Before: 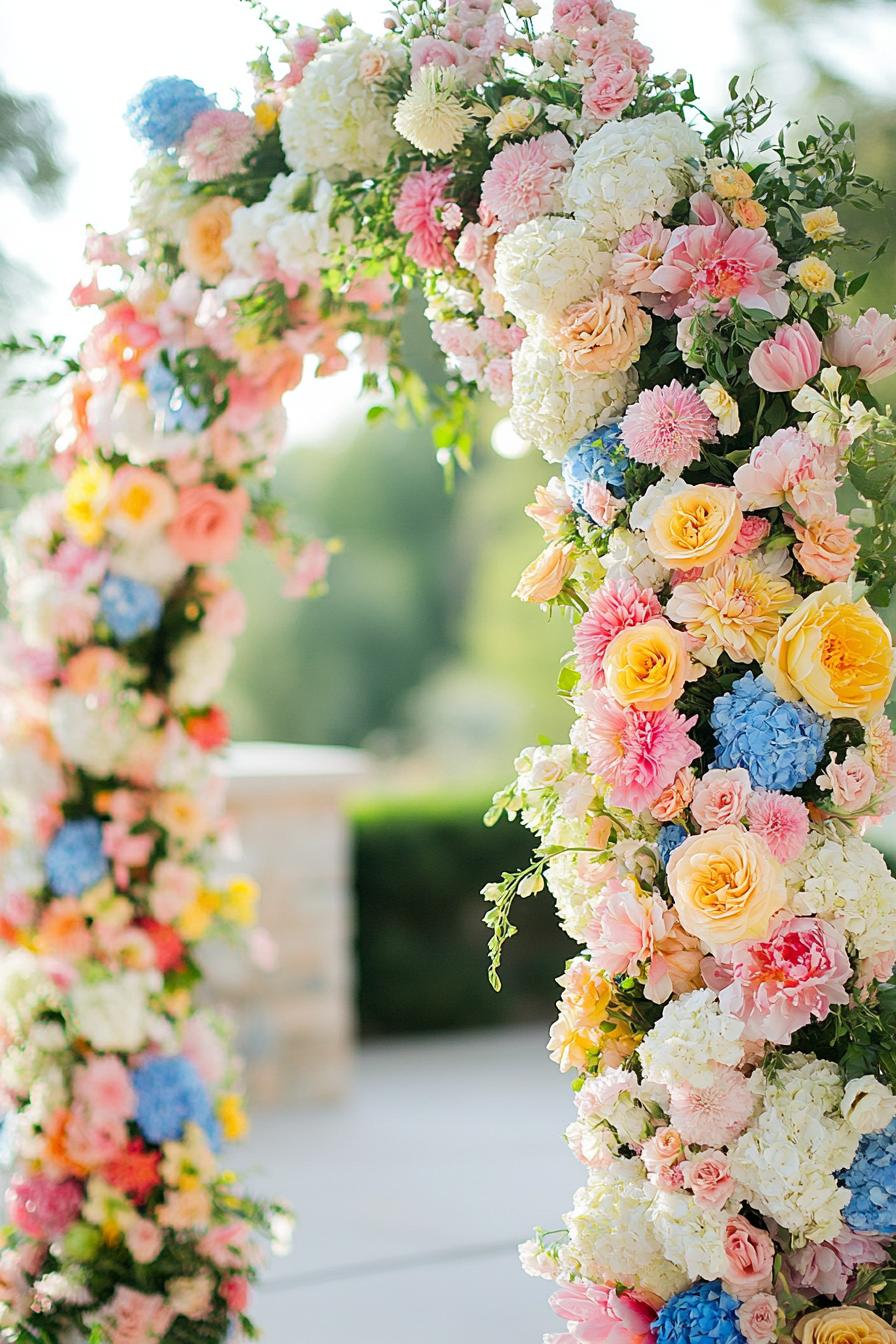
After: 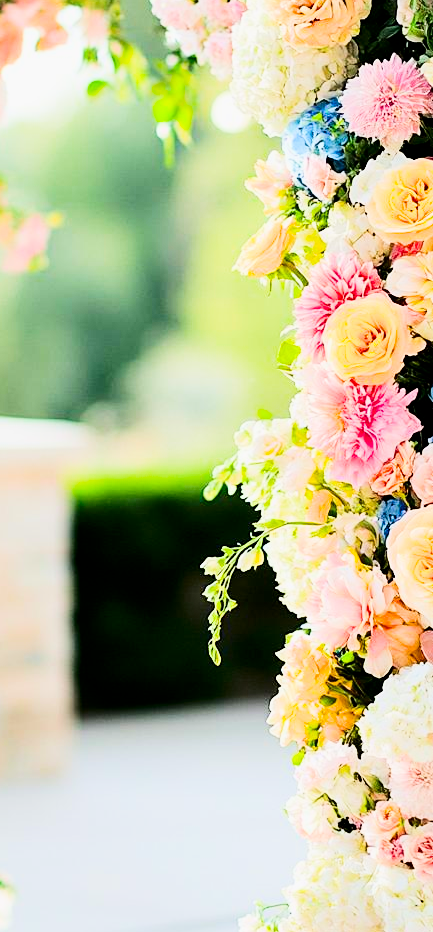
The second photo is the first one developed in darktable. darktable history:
contrast brightness saturation: contrast 0.211, brightness -0.115, saturation 0.214
crop: left 31.32%, top 24.32%, right 20.278%, bottom 6.266%
exposure: black level correction -0.005, exposure 0.62 EV, compensate highlight preservation false
color balance rgb: global offset › luminance -0.509%, perceptual saturation grading › global saturation 19.42%
filmic rgb: black relative exposure -5.13 EV, white relative exposure 3.95 EV, hardness 2.89, contrast 1.387, highlights saturation mix -20.65%, iterations of high-quality reconstruction 0
